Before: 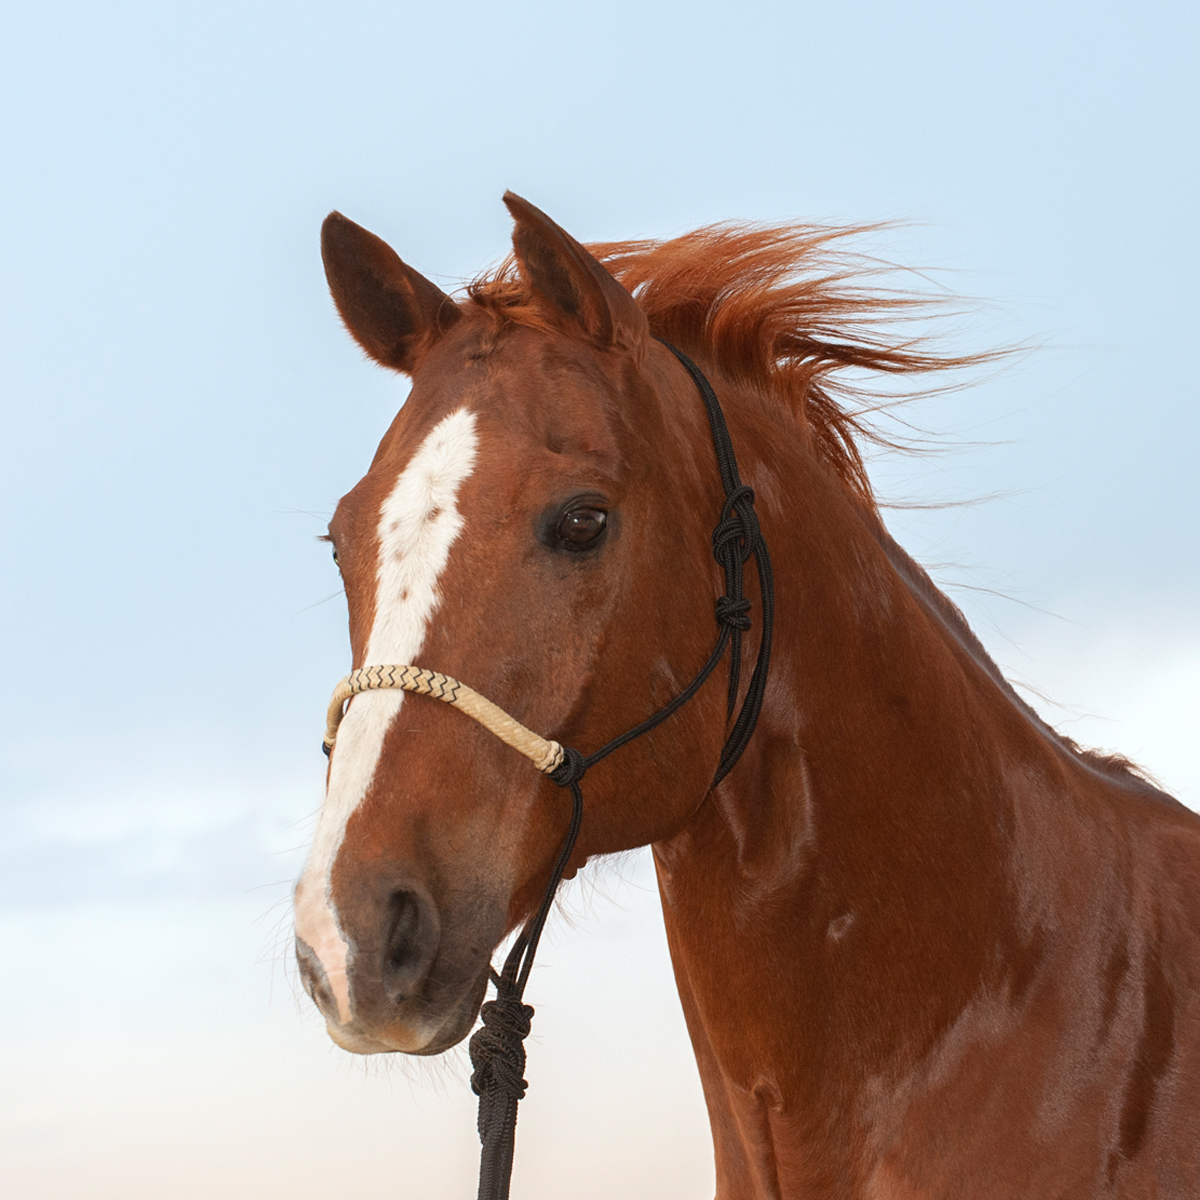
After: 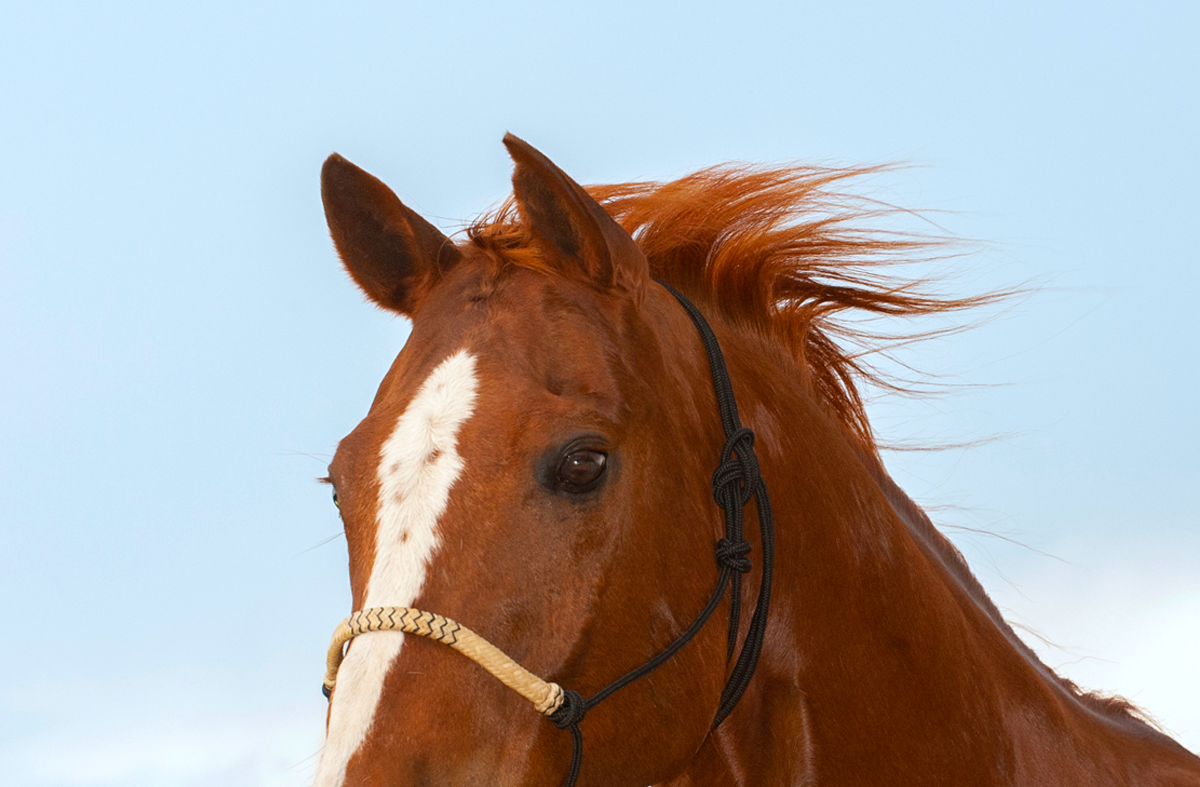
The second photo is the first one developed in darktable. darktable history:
crop and rotate: top 4.848%, bottom 29.503%
color balance rgb: perceptual saturation grading › global saturation 20%, global vibrance 20%
